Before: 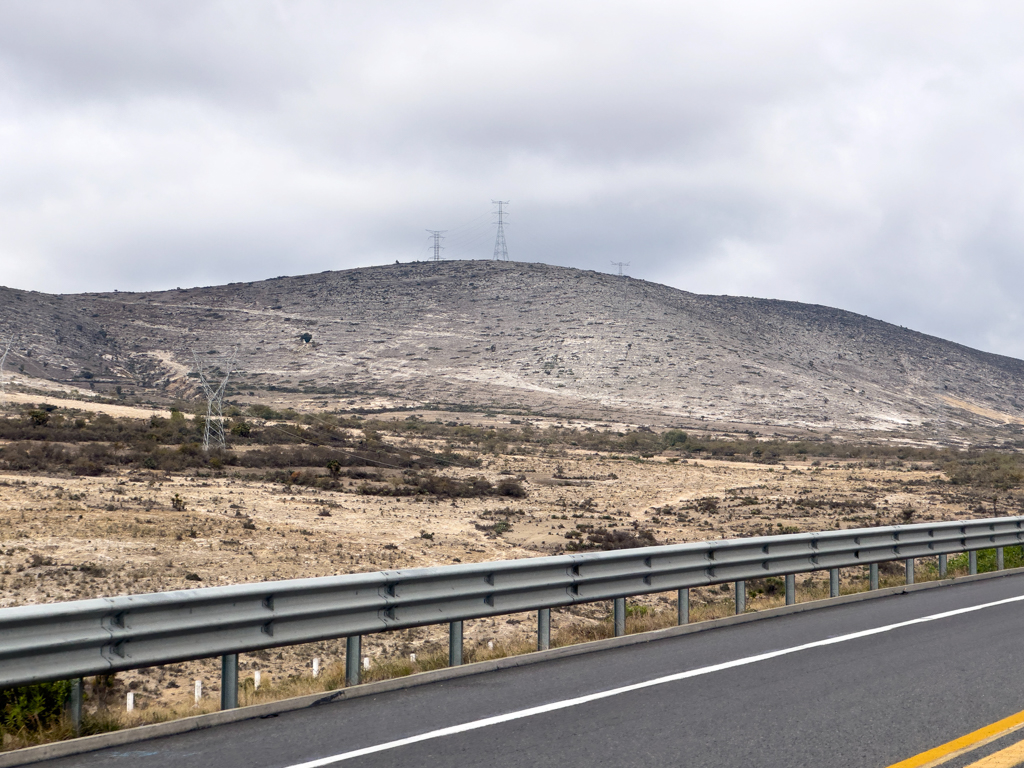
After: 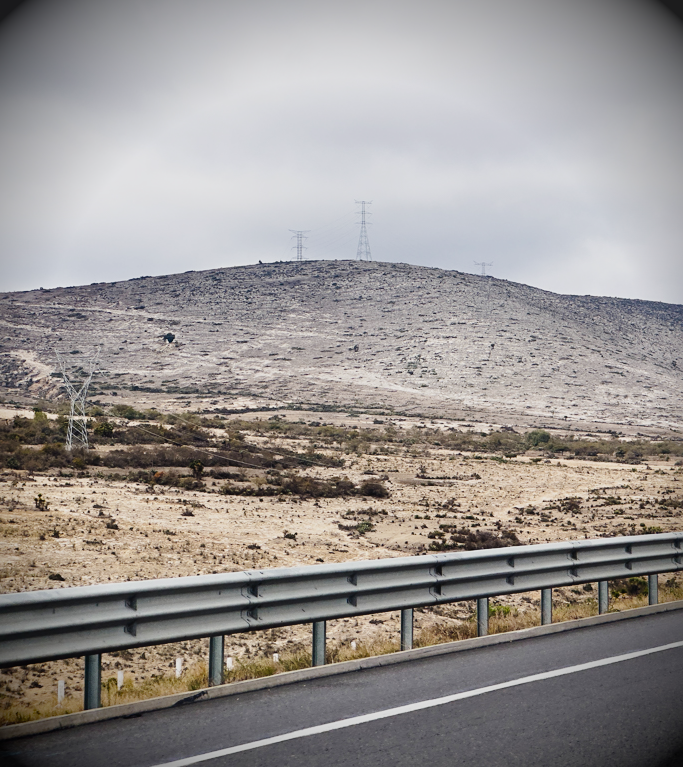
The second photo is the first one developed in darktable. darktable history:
crop and rotate: left 13.422%, right 19.869%
sharpen: amount 0.217
tone curve: curves: ch0 [(0, 0) (0.049, 0.01) (0.154, 0.081) (0.491, 0.56) (0.739, 0.794) (0.992, 0.937)]; ch1 [(0, 0) (0.172, 0.123) (0.317, 0.272) (0.401, 0.422) (0.499, 0.497) (0.531, 0.54) (0.615, 0.603) (0.741, 0.783) (1, 1)]; ch2 [(0, 0) (0.411, 0.424) (0.462, 0.464) (0.502, 0.489) (0.544, 0.551) (0.686, 0.638) (1, 1)], preserve colors none
exposure: black level correction -0.014, exposure -0.187 EV, compensate highlight preservation false
vignetting: brightness -0.985, saturation 0.498
